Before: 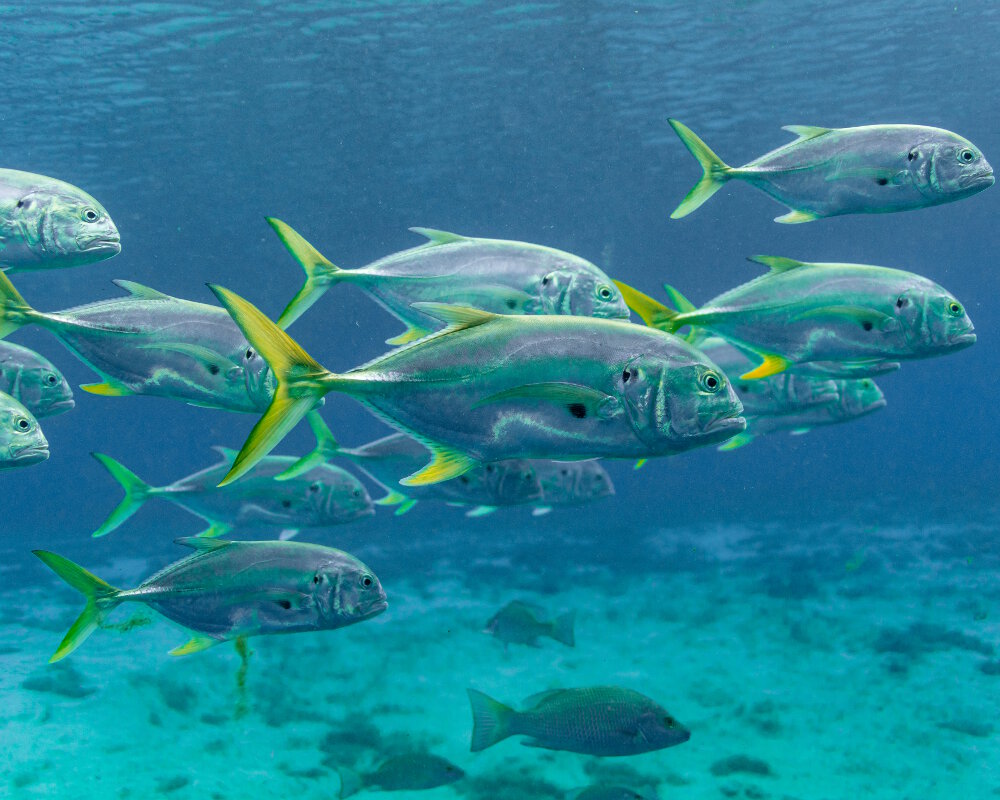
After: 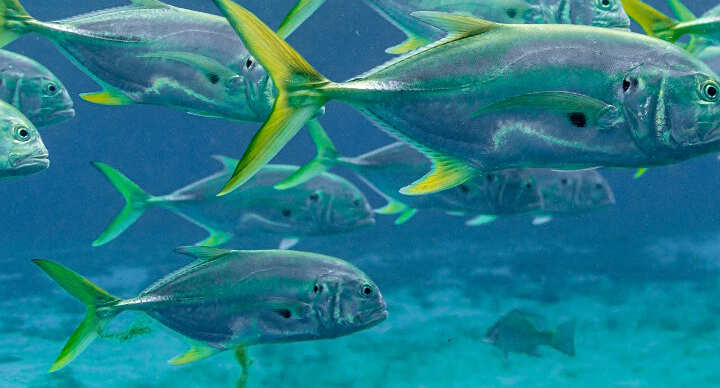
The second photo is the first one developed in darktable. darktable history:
sharpen: amount 0.2
crop: top 36.498%, right 27.964%, bottom 14.995%
